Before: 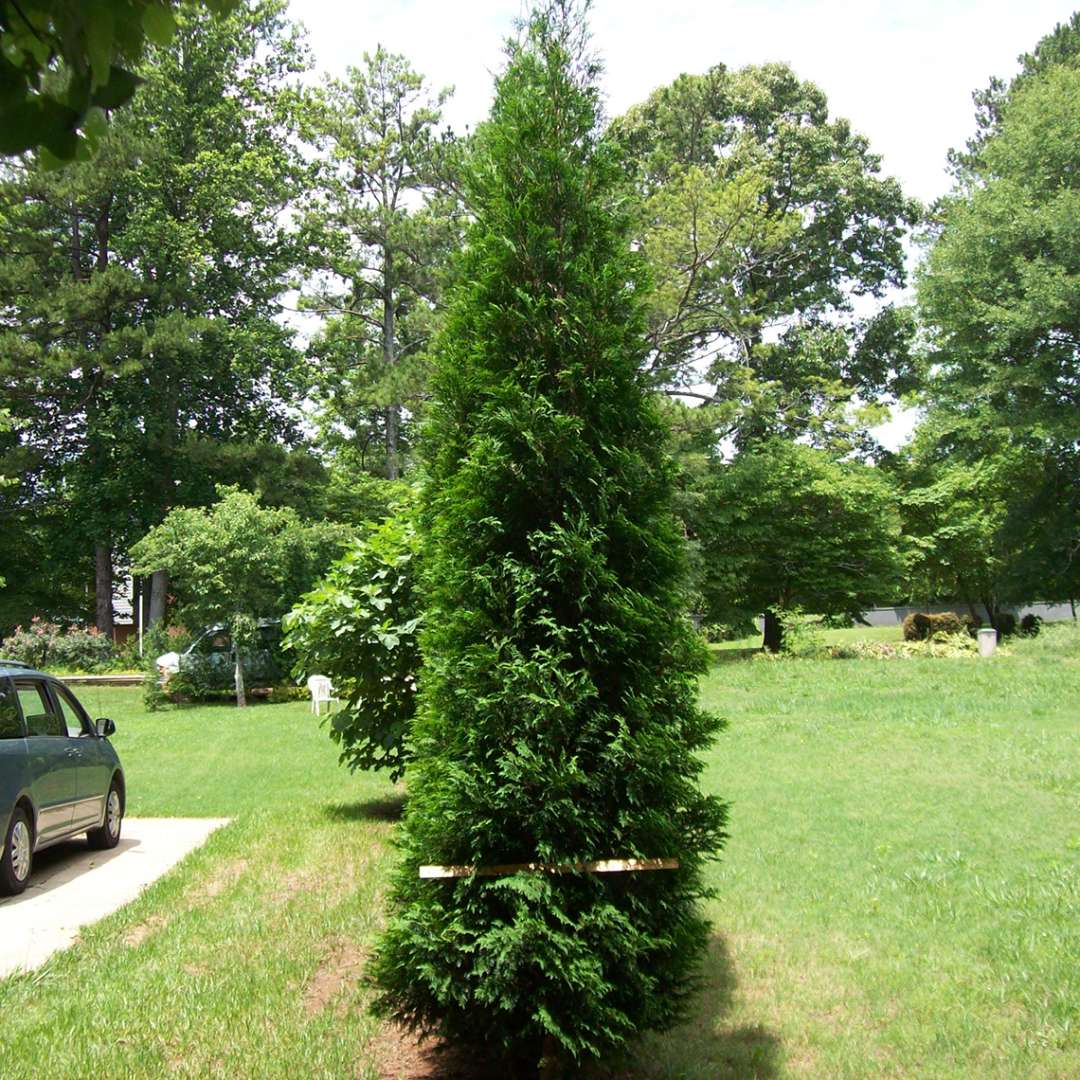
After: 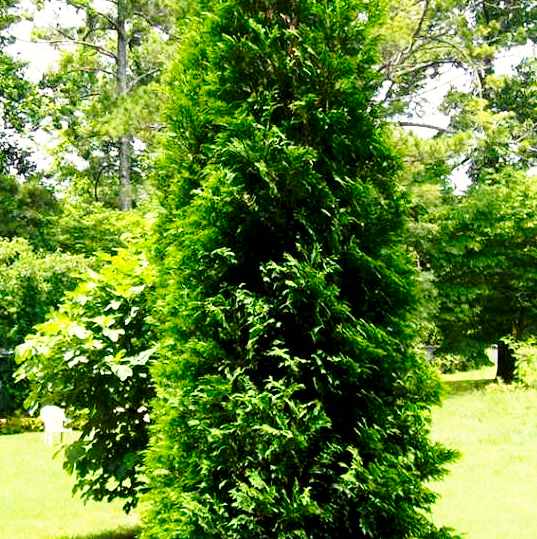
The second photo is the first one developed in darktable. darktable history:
tone equalizer: -8 EV -0.442 EV, -7 EV -0.376 EV, -6 EV -0.324 EV, -5 EV -0.209 EV, -3 EV 0.233 EV, -2 EV 0.338 EV, -1 EV 0.384 EV, +0 EV 0.417 EV
color balance rgb: shadows lift › hue 84.69°, highlights gain › chroma 3.001%, highlights gain › hue 78.84°, global offset › luminance -0.509%, perceptual saturation grading › global saturation 15.052%, contrast -10.211%
exposure: compensate highlight preservation false
crop: left 24.77%, top 24.942%, right 25.455%, bottom 25.07%
local contrast: mode bilateral grid, contrast 99, coarseness 100, detail 95%, midtone range 0.2
shadows and highlights: shadows -0.649, highlights 39.89
base curve: curves: ch0 [(0, 0) (0.028, 0.03) (0.121, 0.232) (0.46, 0.748) (0.859, 0.968) (1, 1)], preserve colors none
